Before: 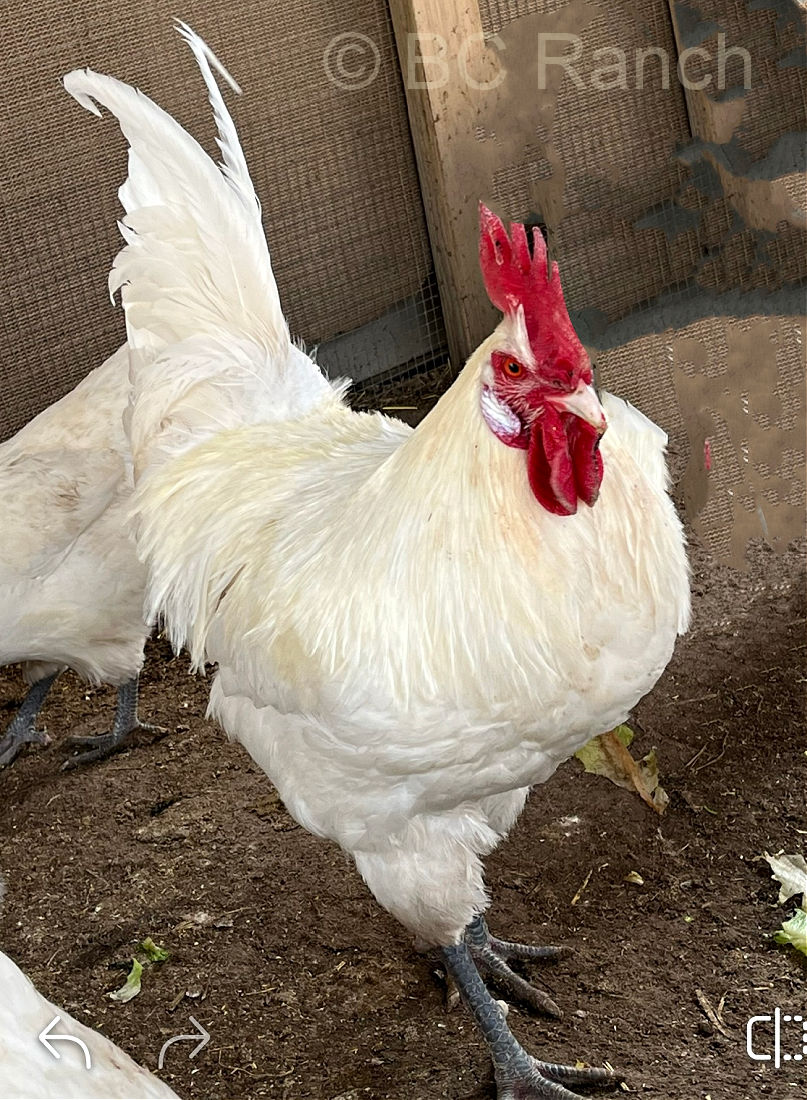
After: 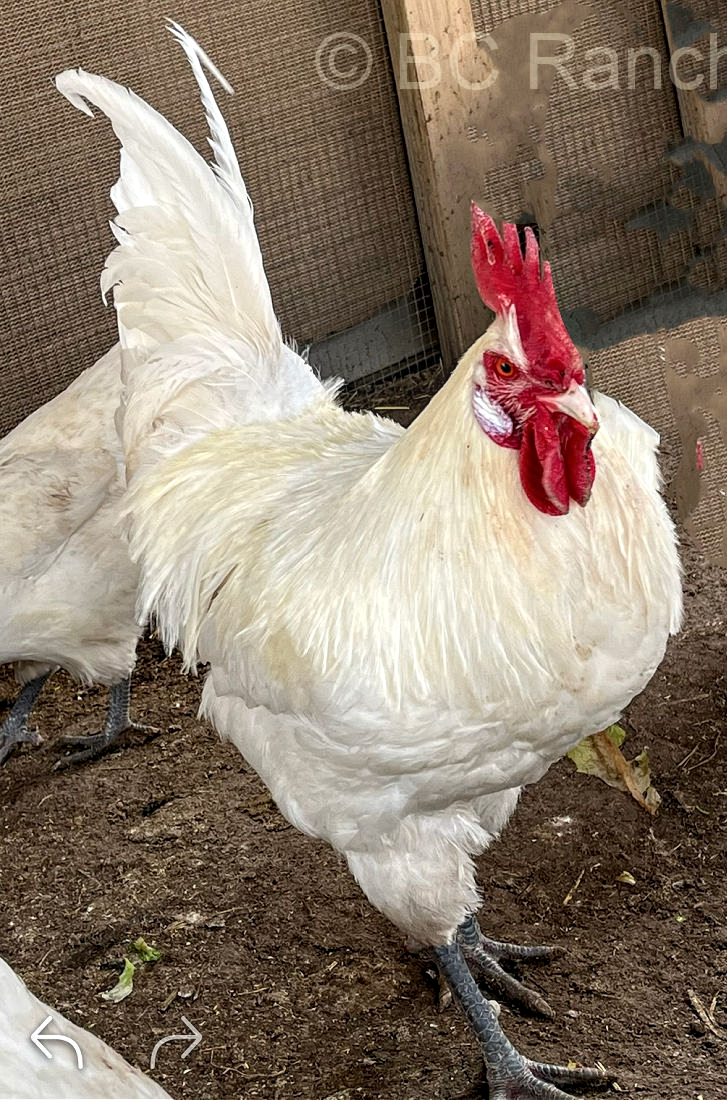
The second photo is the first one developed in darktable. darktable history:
local contrast: detail 130%
crop and rotate: left 1.088%, right 8.807%
